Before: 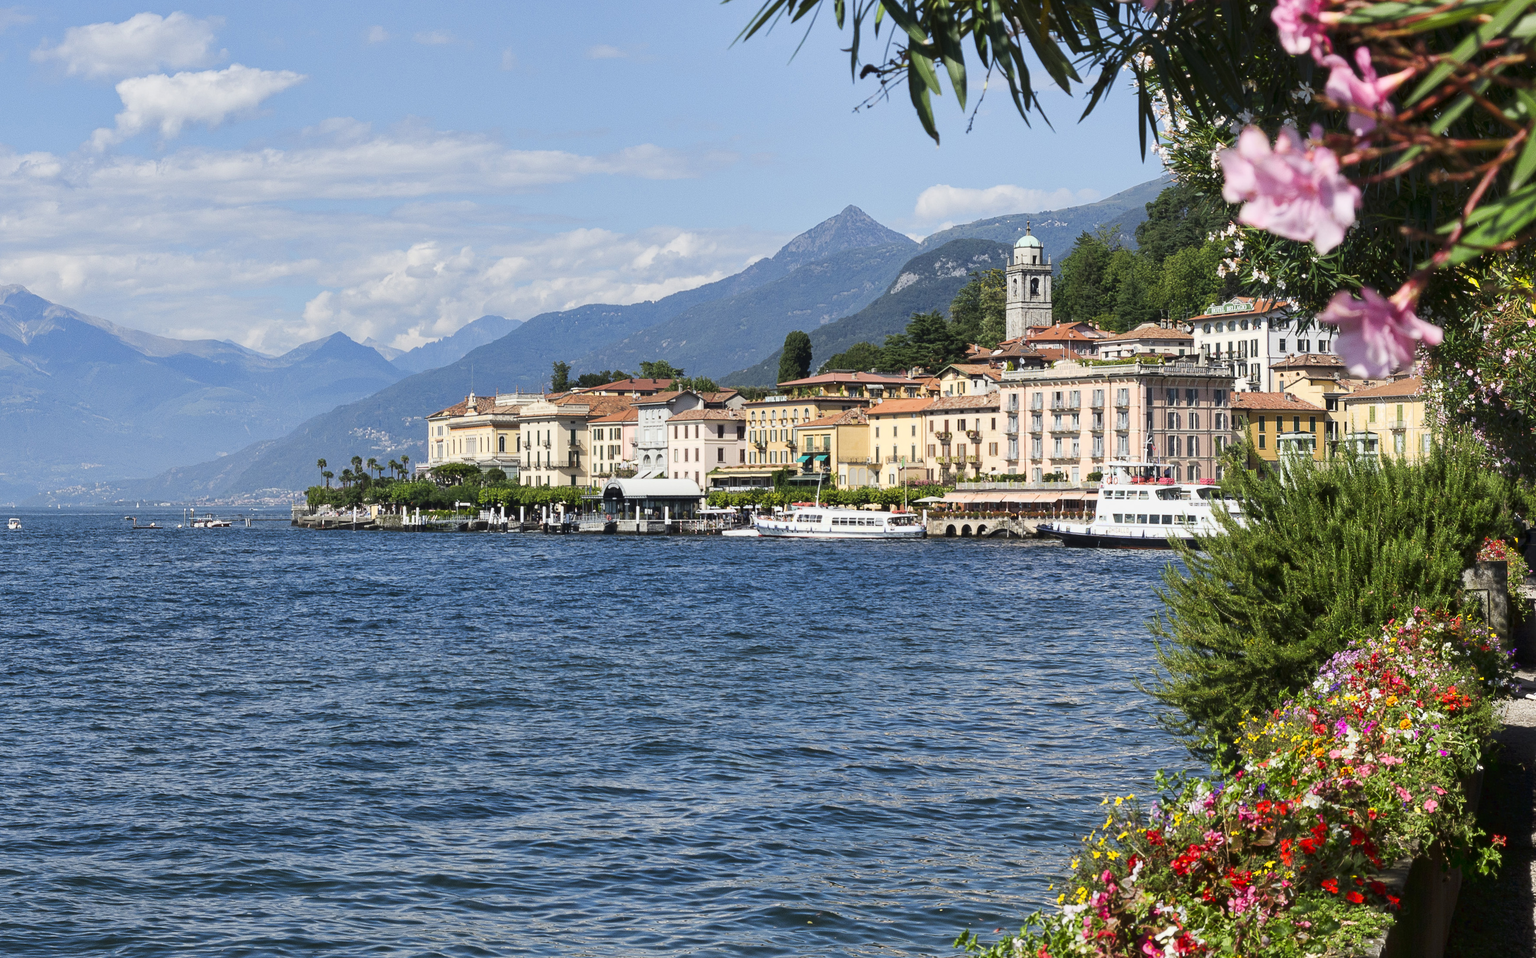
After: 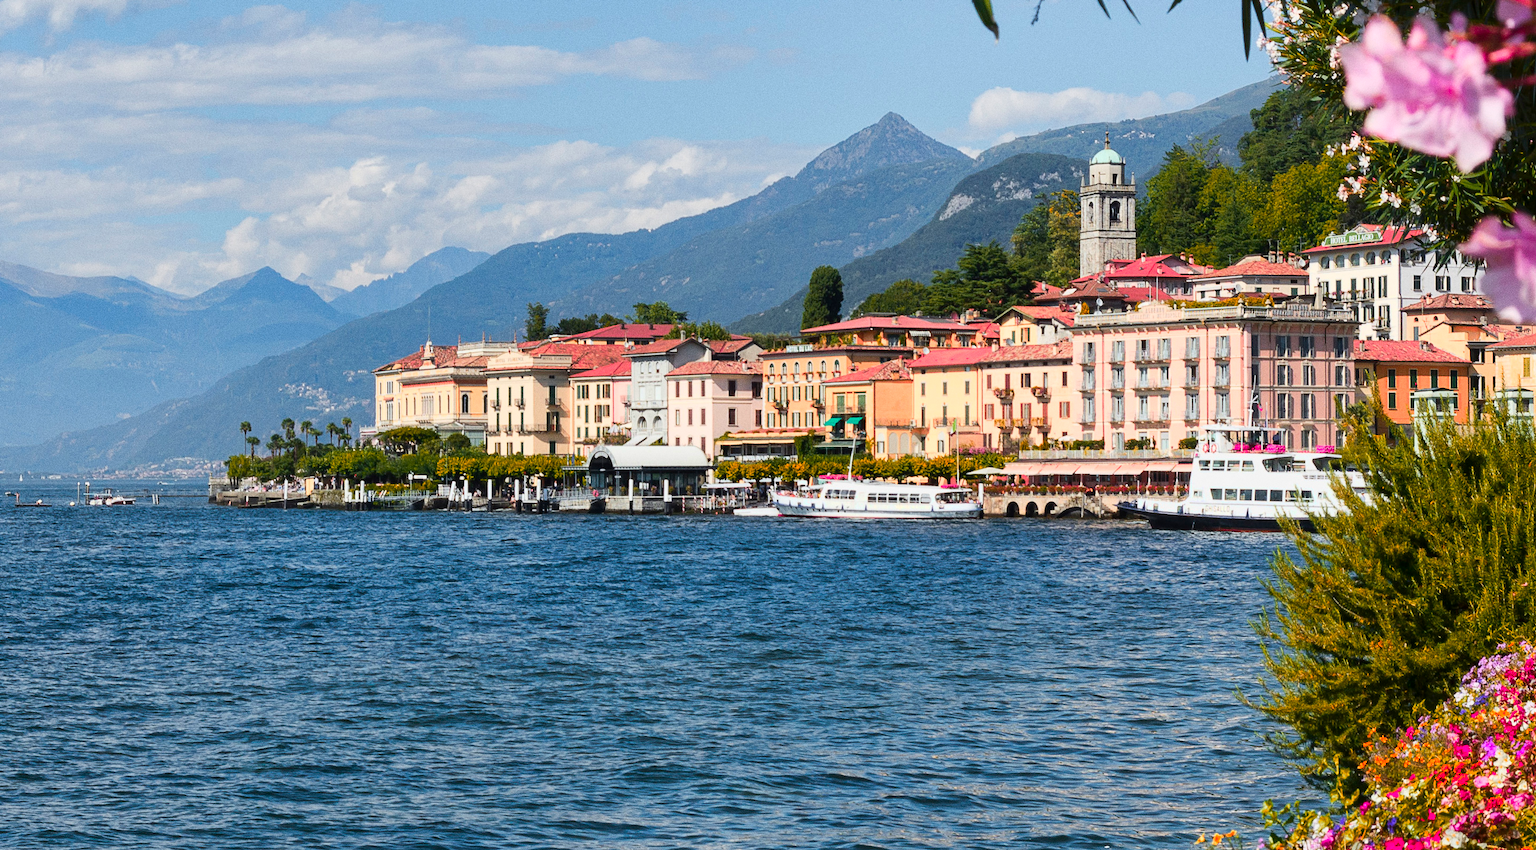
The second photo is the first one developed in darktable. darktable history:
crop: left 7.856%, top 11.836%, right 10.12%, bottom 15.387%
grain: coarseness 0.09 ISO
color zones: curves: ch1 [(0.24, 0.634) (0.75, 0.5)]; ch2 [(0.253, 0.437) (0.745, 0.491)], mix 102.12%
